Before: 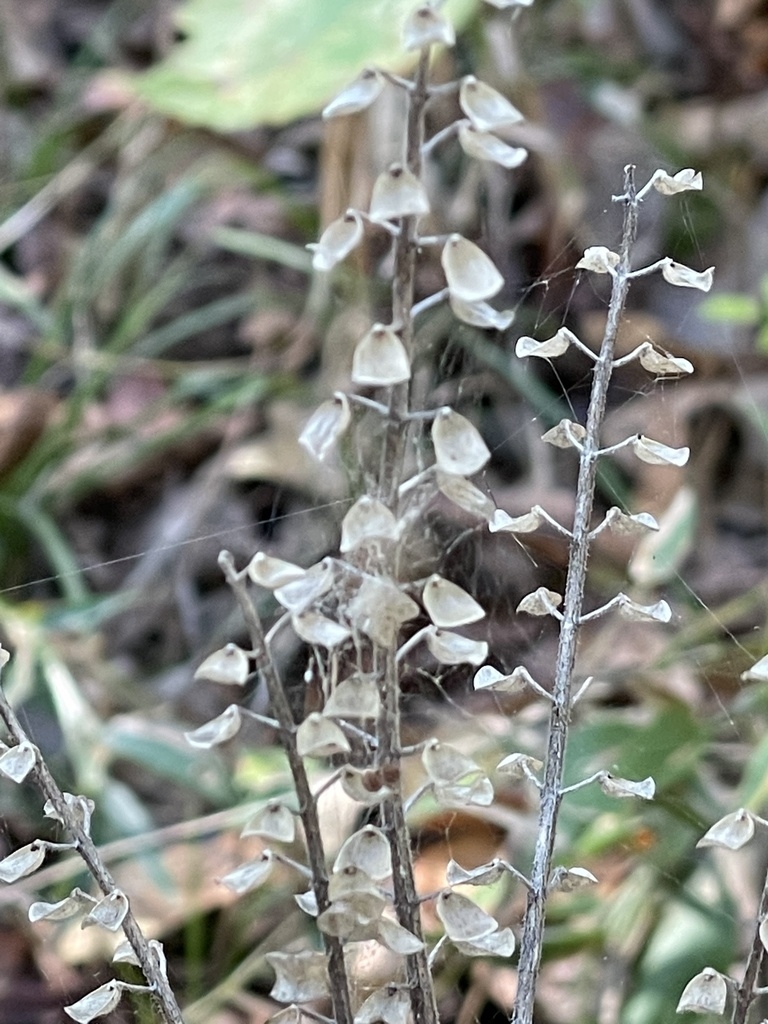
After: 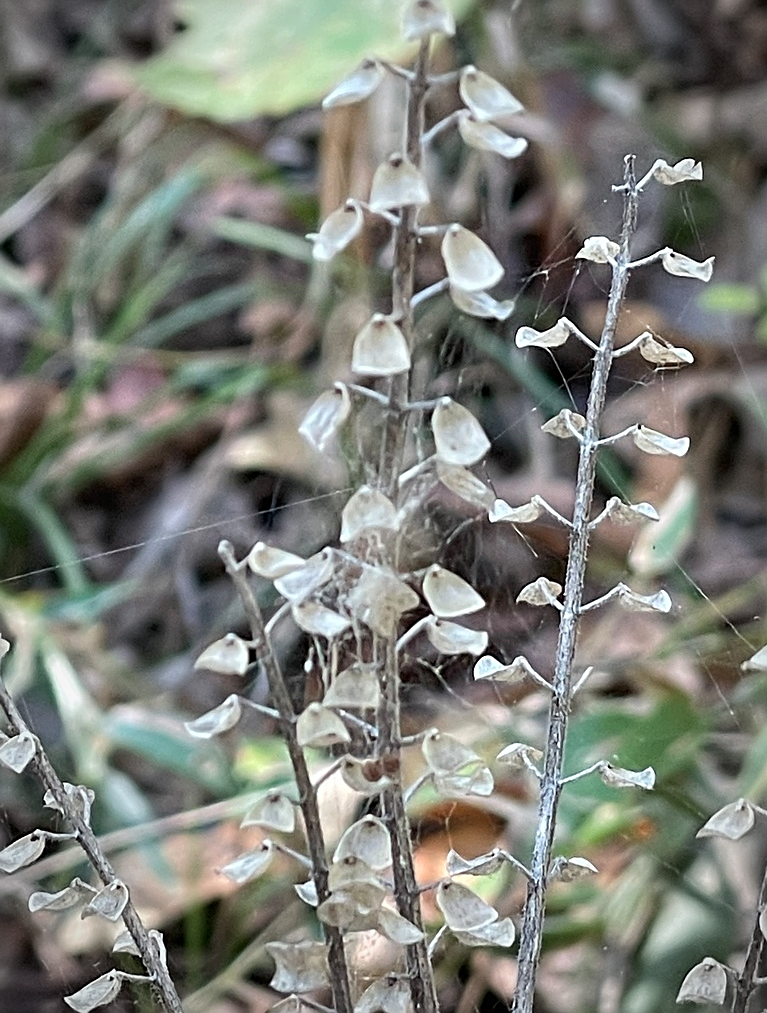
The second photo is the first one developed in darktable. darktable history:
vignetting: fall-off radius 60.27%, brightness -0.45, saturation -0.691, automatic ratio true, unbound false
sharpen: on, module defaults
crop: top 1.003%, right 0.028%
